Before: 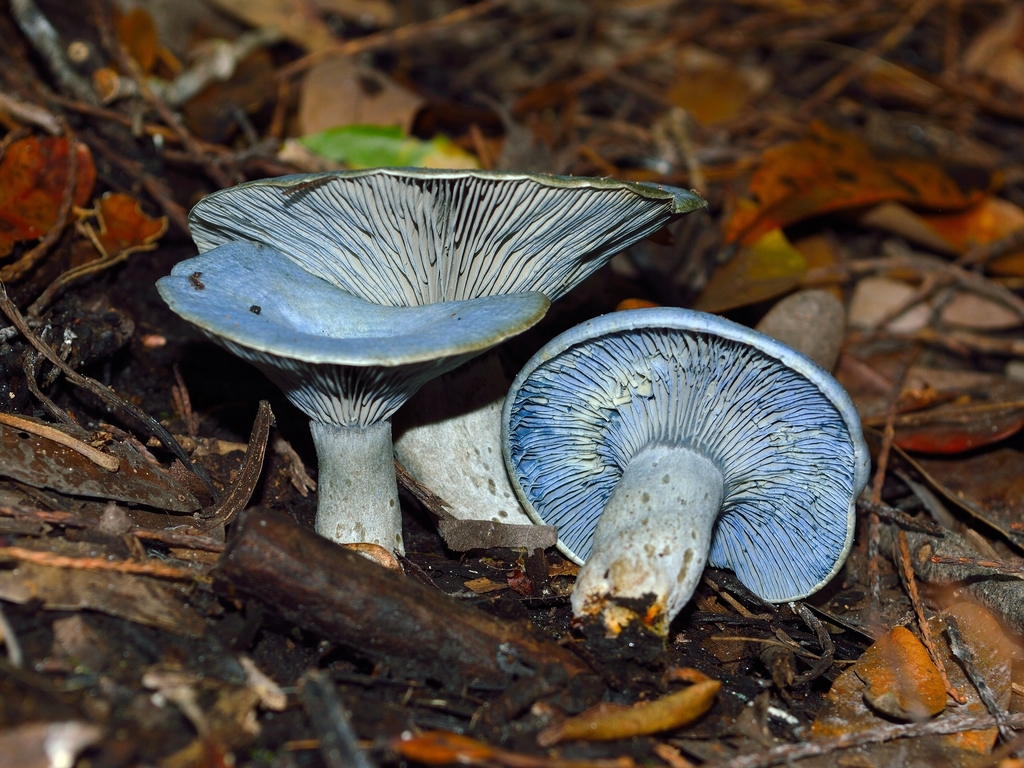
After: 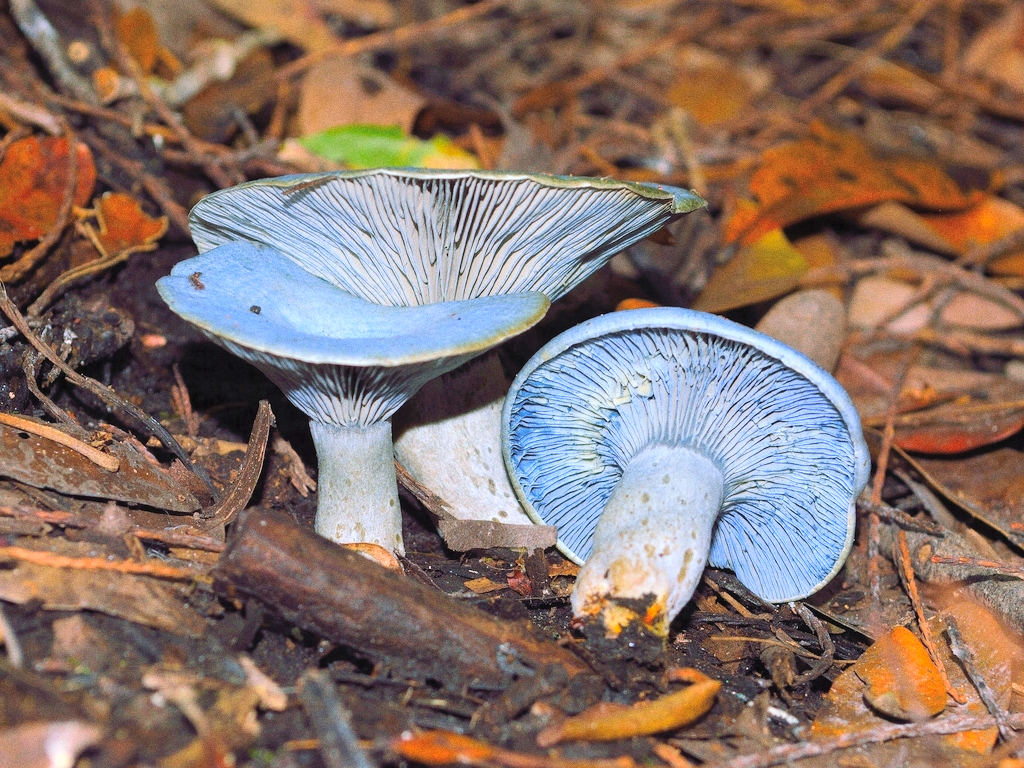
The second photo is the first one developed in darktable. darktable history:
velvia: strength 15%
global tonemap: drago (0.7, 100)
exposure: black level correction 0, exposure 1.1 EV, compensate highlight preservation false
grain: on, module defaults
white balance: red 1.05, blue 1.072
